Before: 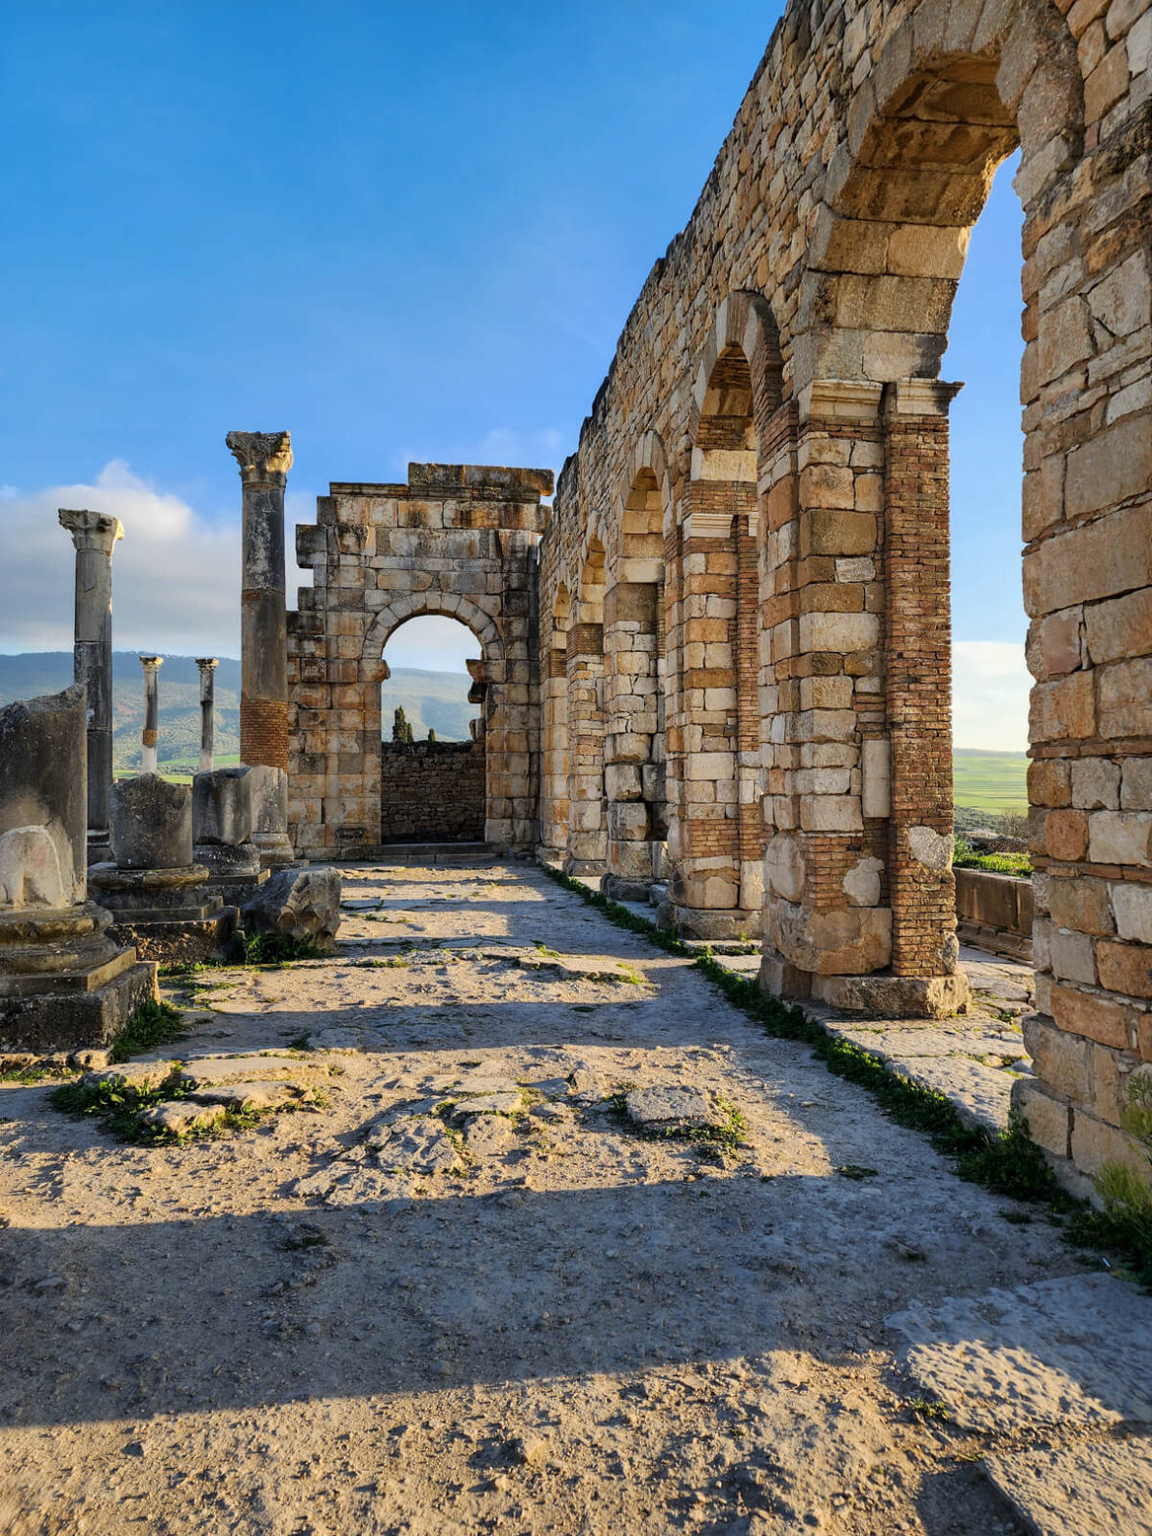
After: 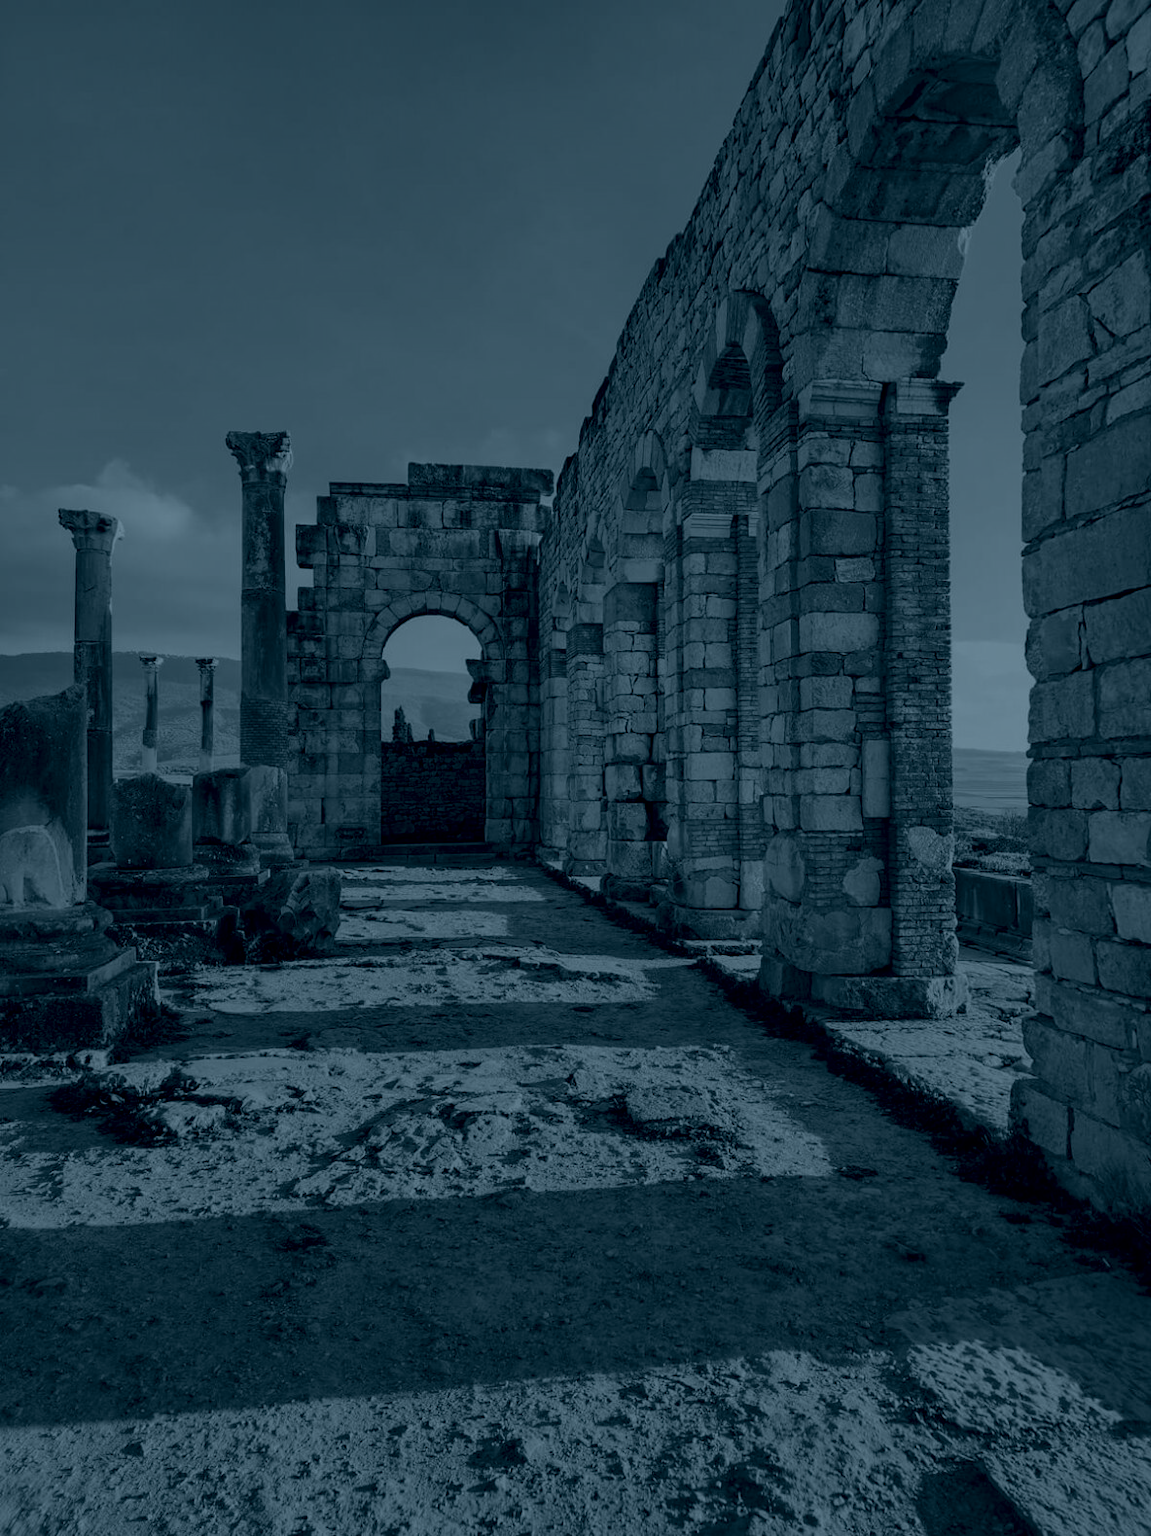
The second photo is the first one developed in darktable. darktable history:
colorize: hue 194.4°, saturation 29%, source mix 61.75%, lightness 3.98%, version 1
color calibration: x 0.367, y 0.376, temperature 4372.25 K
